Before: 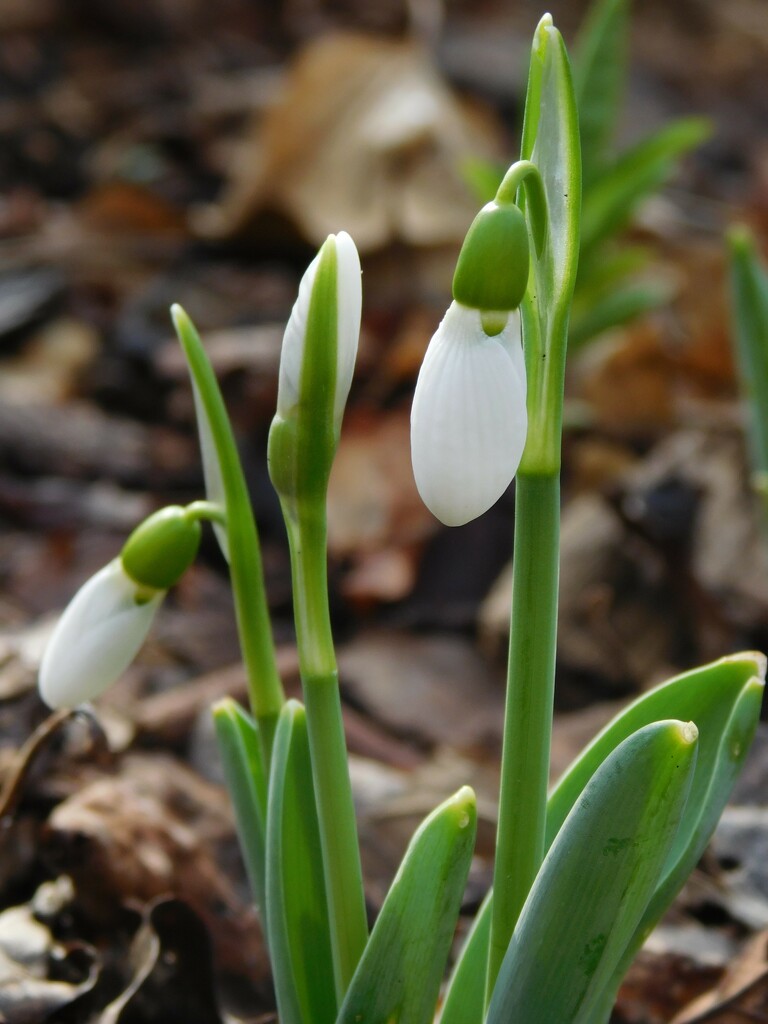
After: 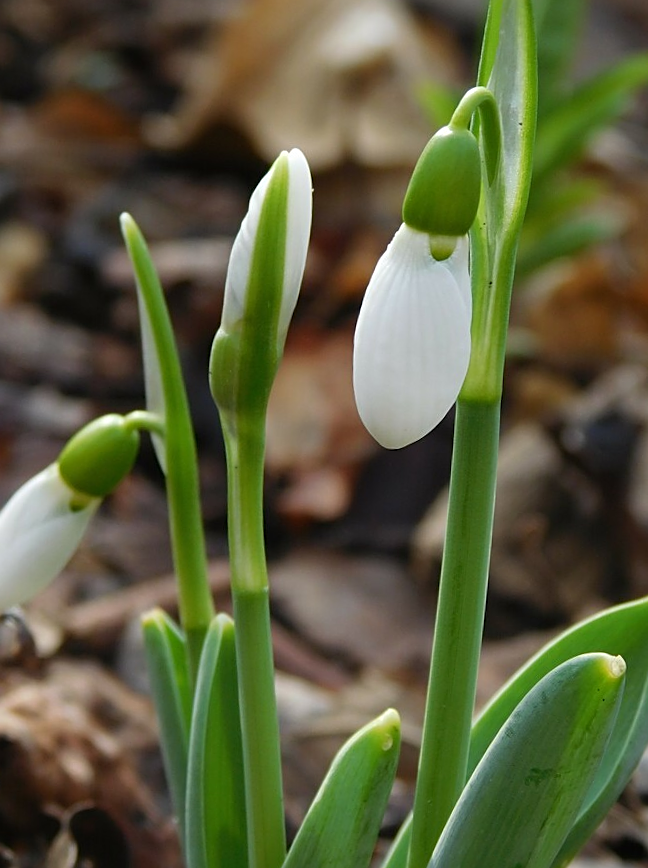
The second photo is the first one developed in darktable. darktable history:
sharpen: on, module defaults
crop and rotate: angle -2.87°, left 5.311%, top 5.221%, right 4.783%, bottom 4.397%
